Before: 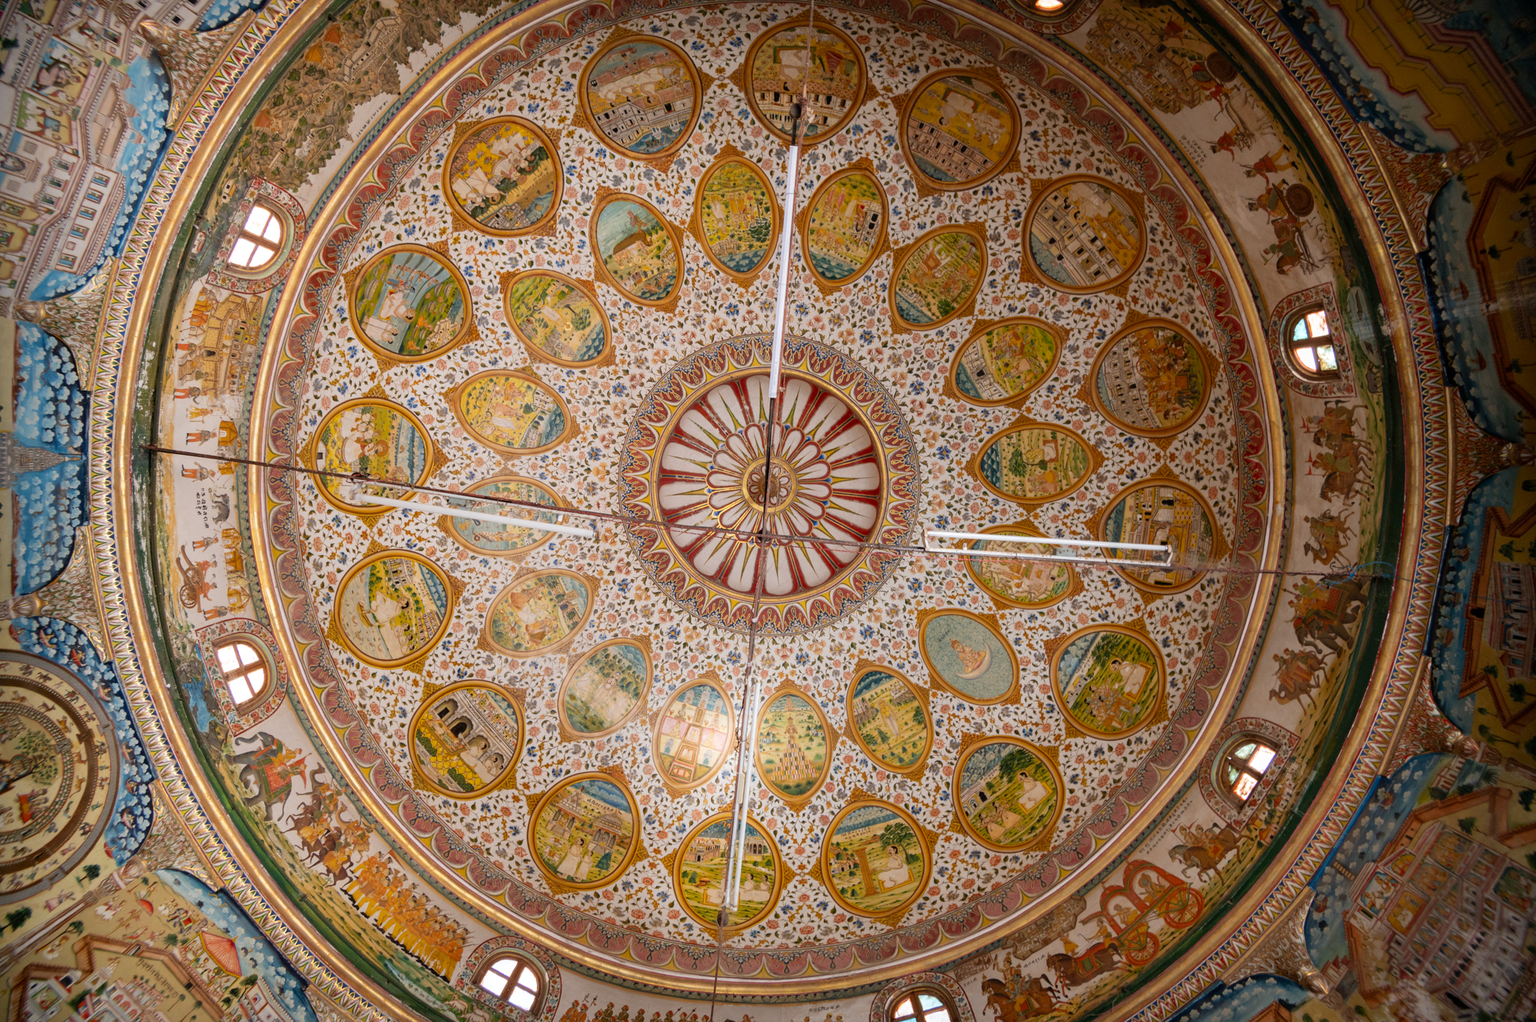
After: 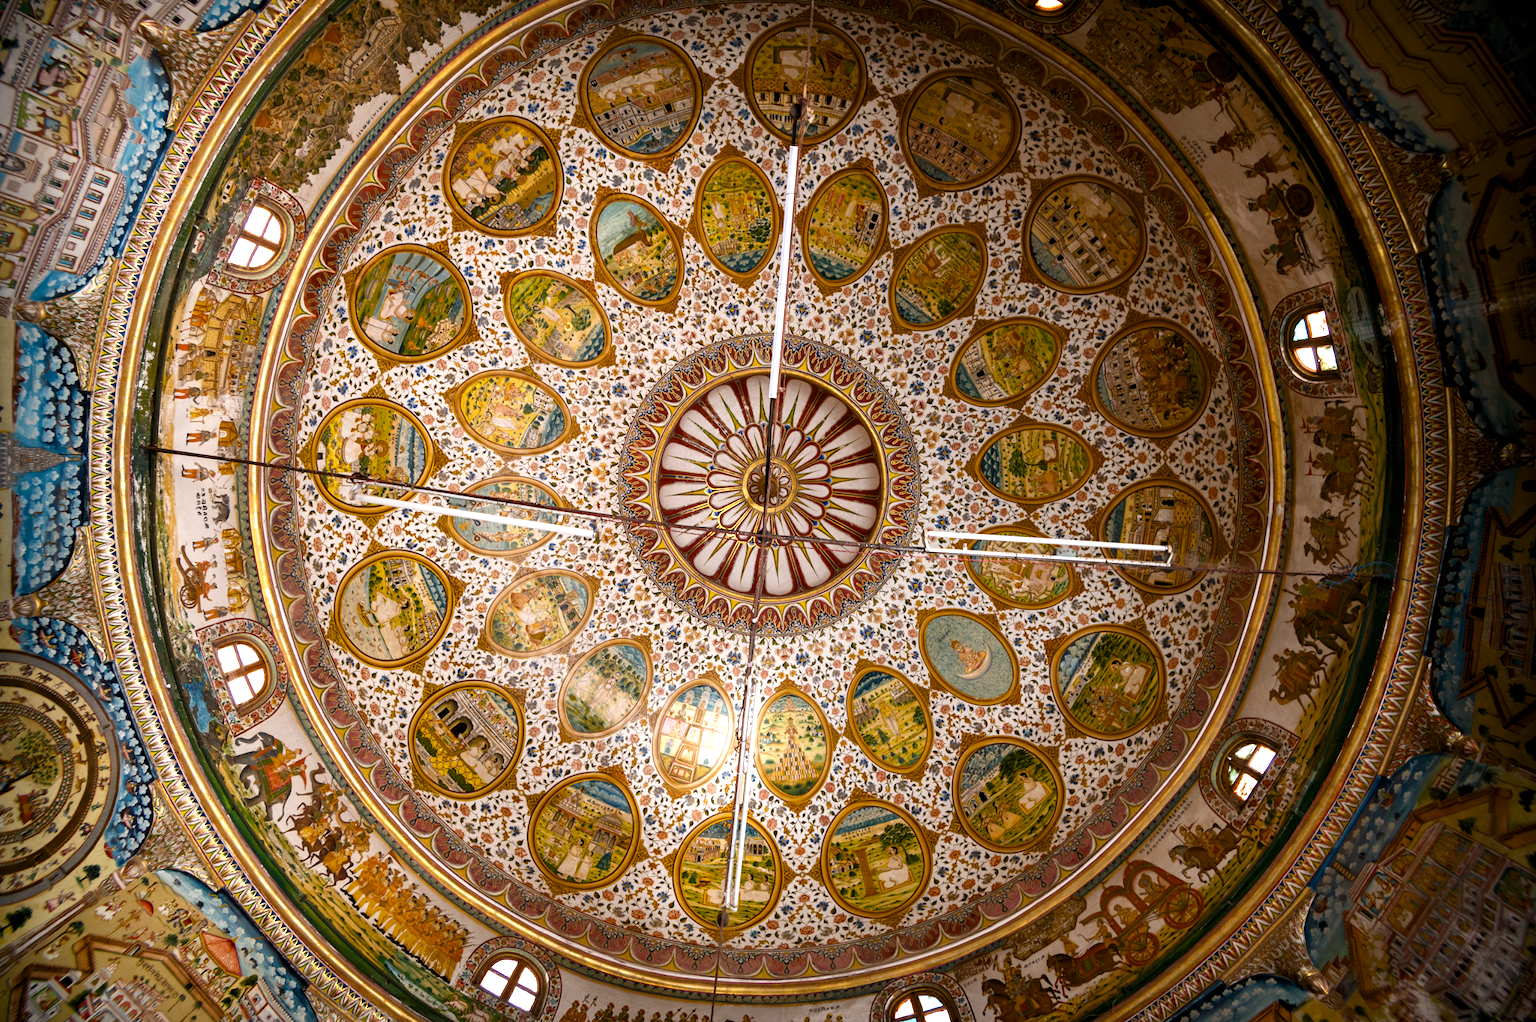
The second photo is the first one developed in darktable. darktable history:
color balance rgb: perceptual saturation grading › mid-tones 6.33%, perceptual saturation grading › shadows 72.44%, perceptual brilliance grading › highlights 11.59%, contrast 5.05%
levels: levels [0.029, 0.545, 0.971]
